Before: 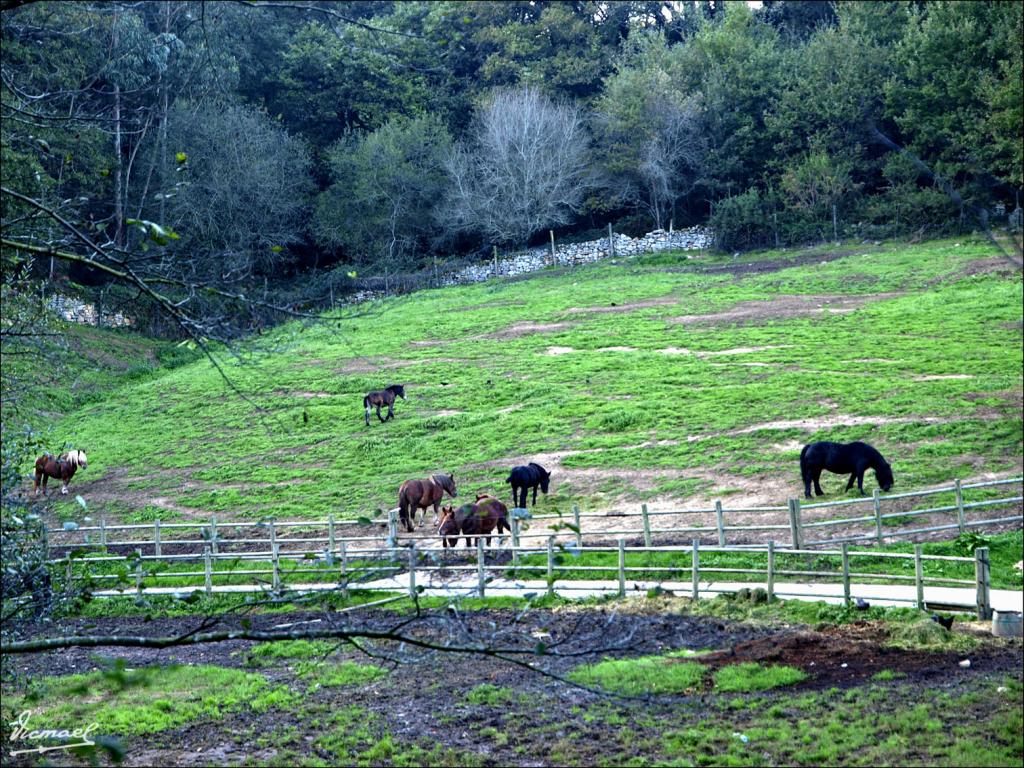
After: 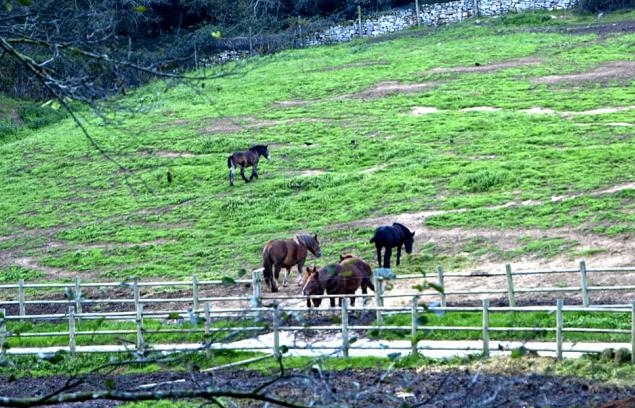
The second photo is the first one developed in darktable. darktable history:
crop: left 13.312%, top 31.28%, right 24.627%, bottom 15.582%
tone equalizer: on, module defaults
color zones: curves: ch0 [(0.068, 0.464) (0.25, 0.5) (0.48, 0.508) (0.75, 0.536) (0.886, 0.476) (0.967, 0.456)]; ch1 [(0.066, 0.456) (0.25, 0.5) (0.616, 0.508) (0.746, 0.56) (0.934, 0.444)]
